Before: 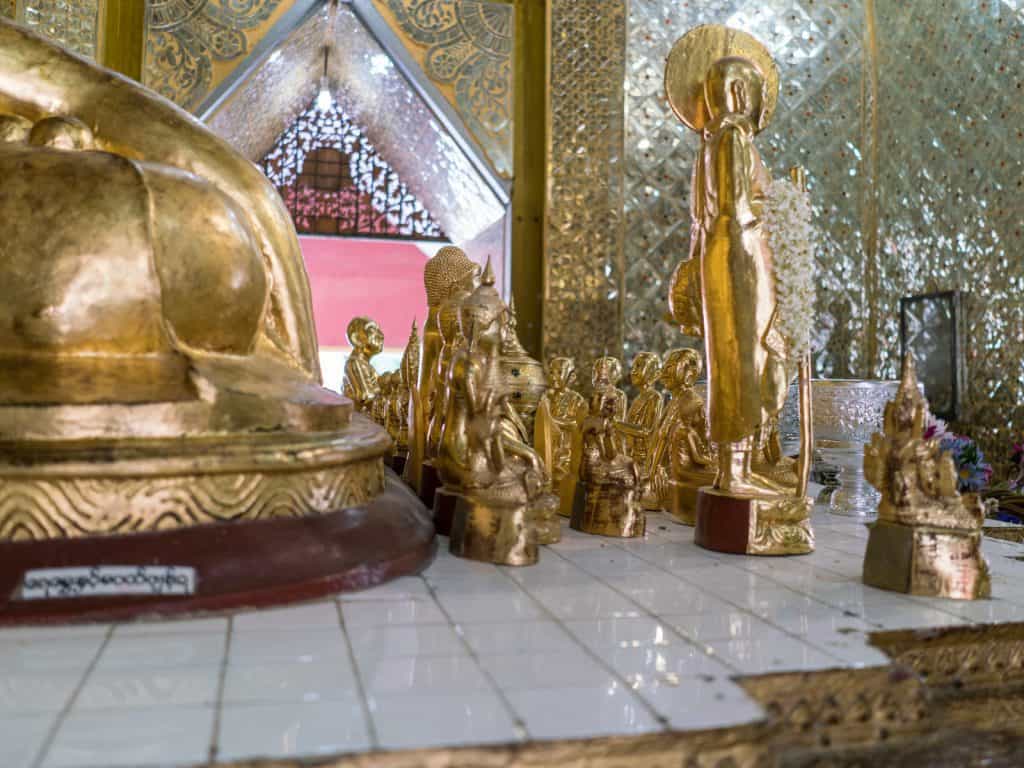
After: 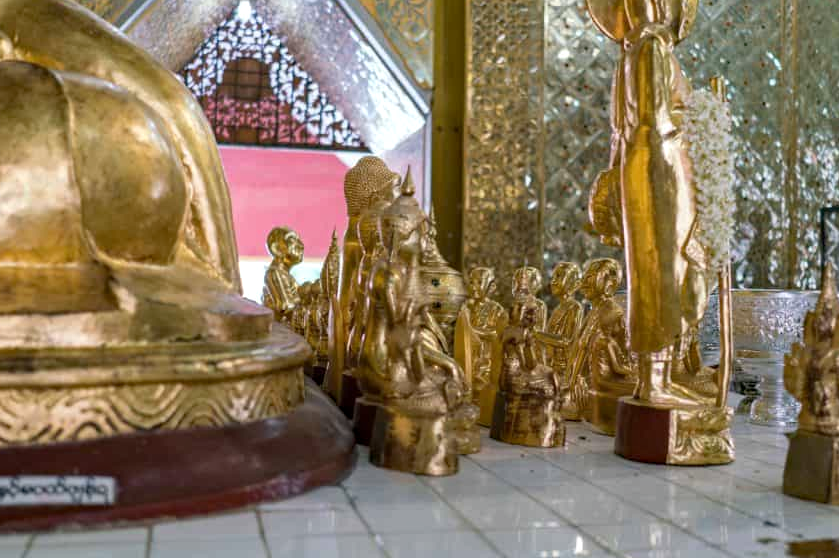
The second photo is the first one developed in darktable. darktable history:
white balance: red 1, blue 1
haze removal: compatibility mode true, adaptive false
crop: left 7.856%, top 11.836%, right 10.12%, bottom 15.387%
